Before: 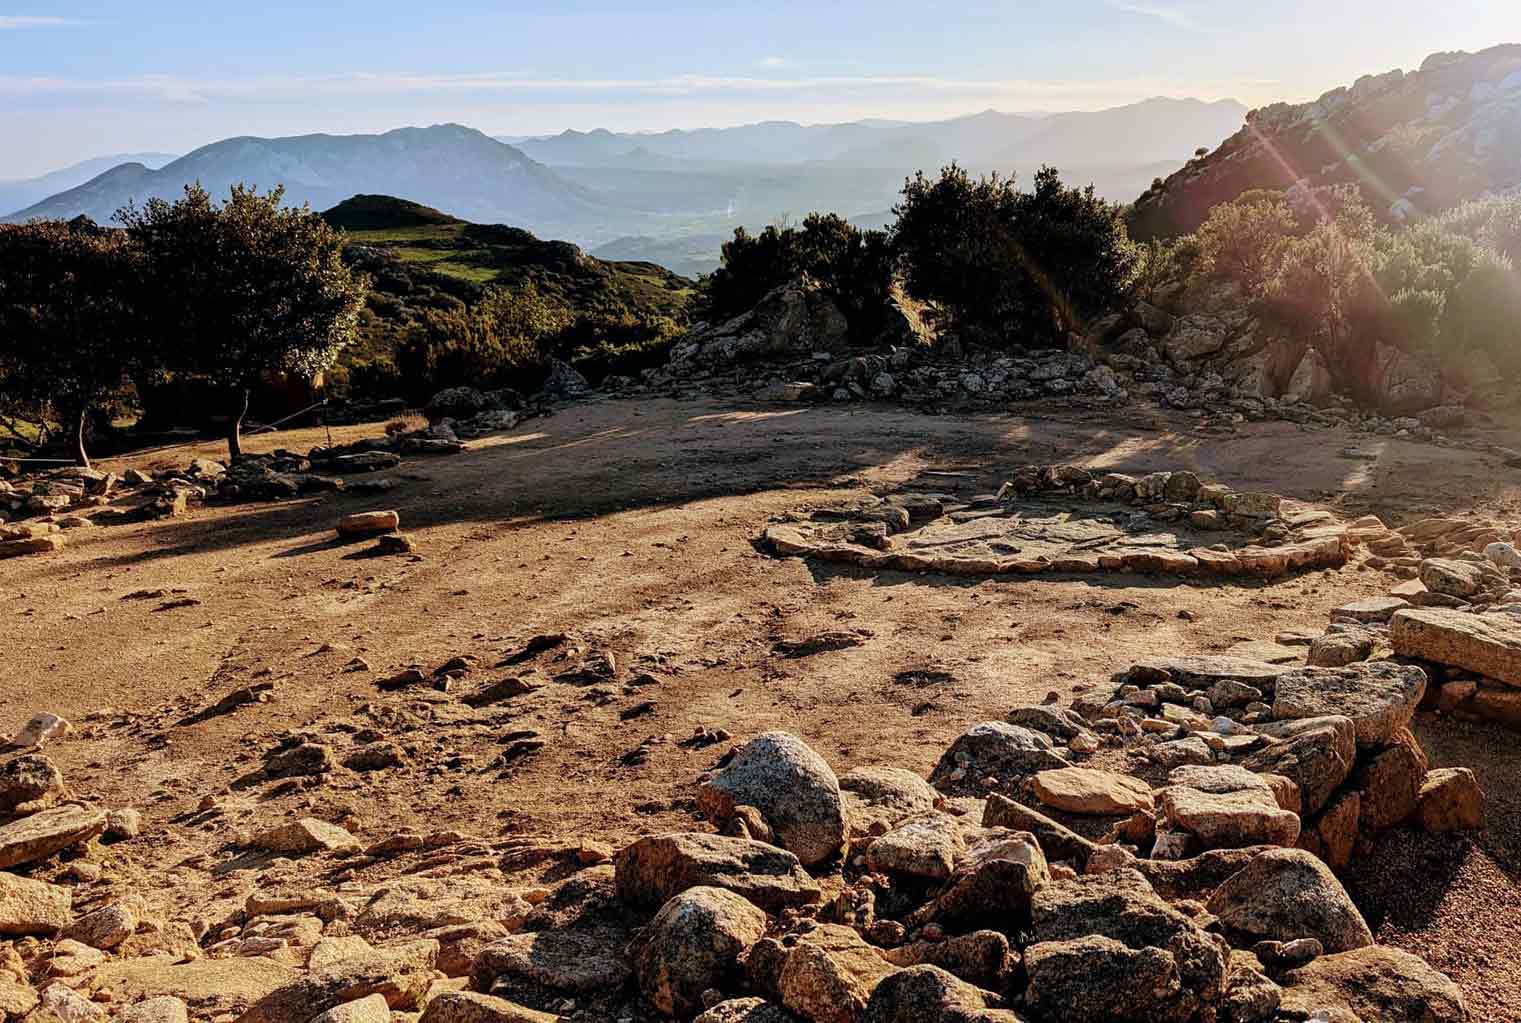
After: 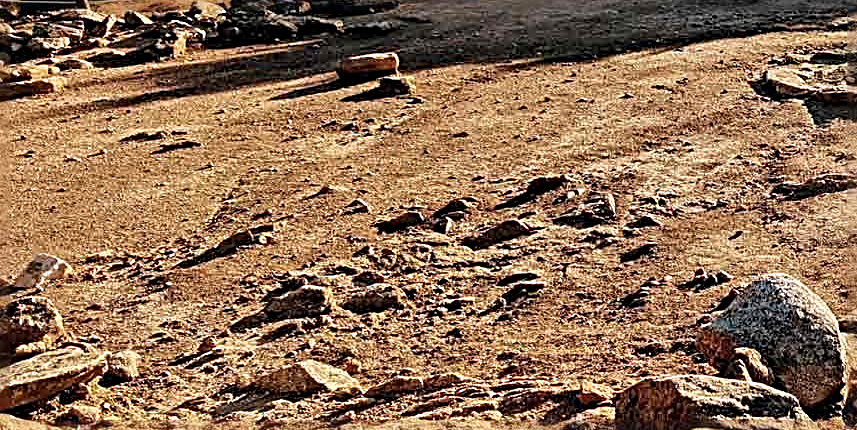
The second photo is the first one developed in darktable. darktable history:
crop: top 44.791%, right 43.644%, bottom 13.143%
shadows and highlights: shadows 60.8, highlights color adjustment 45.31%, soften with gaussian
exposure: exposure 0.208 EV, compensate exposure bias true, compensate highlight preservation false
sharpen: radius 3.646, amount 0.943
